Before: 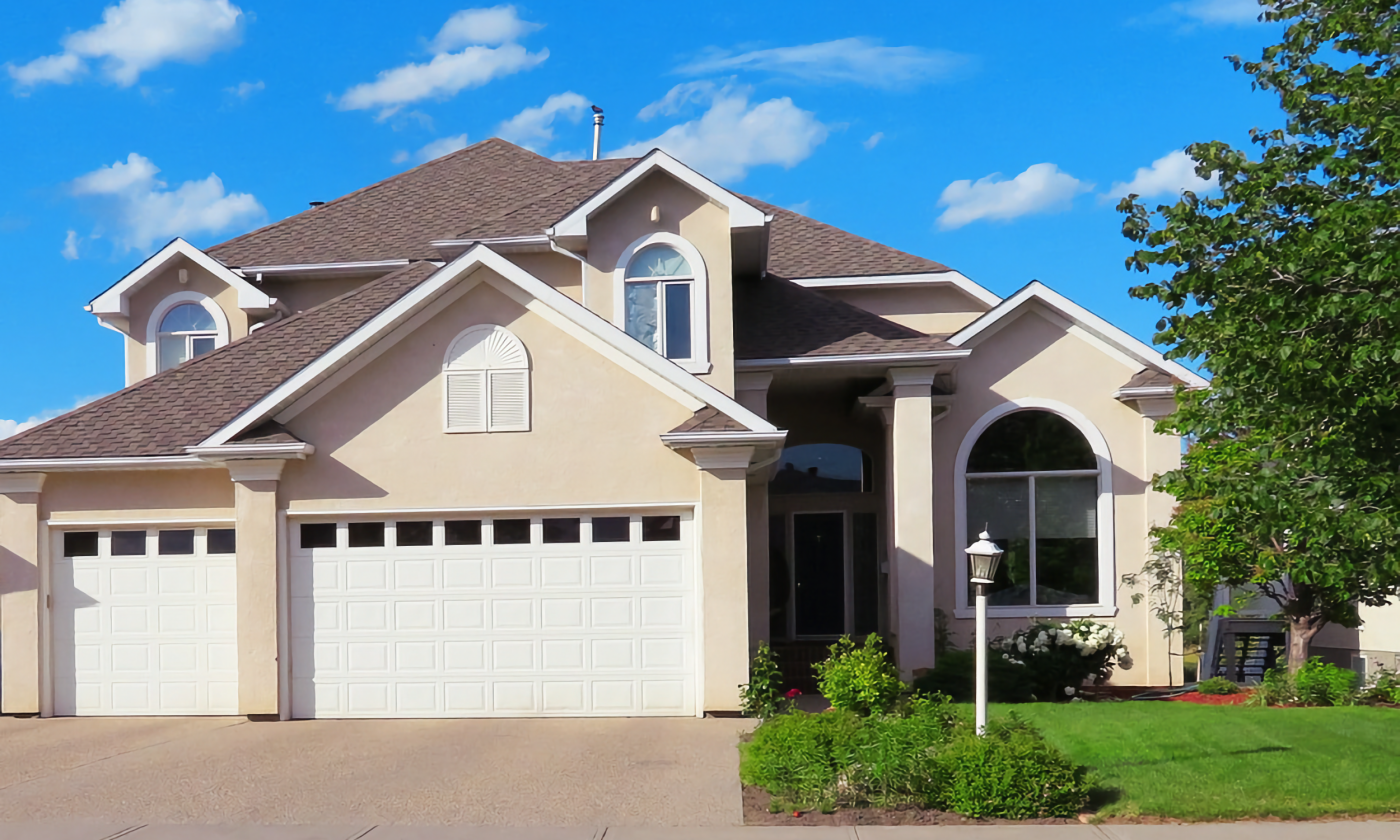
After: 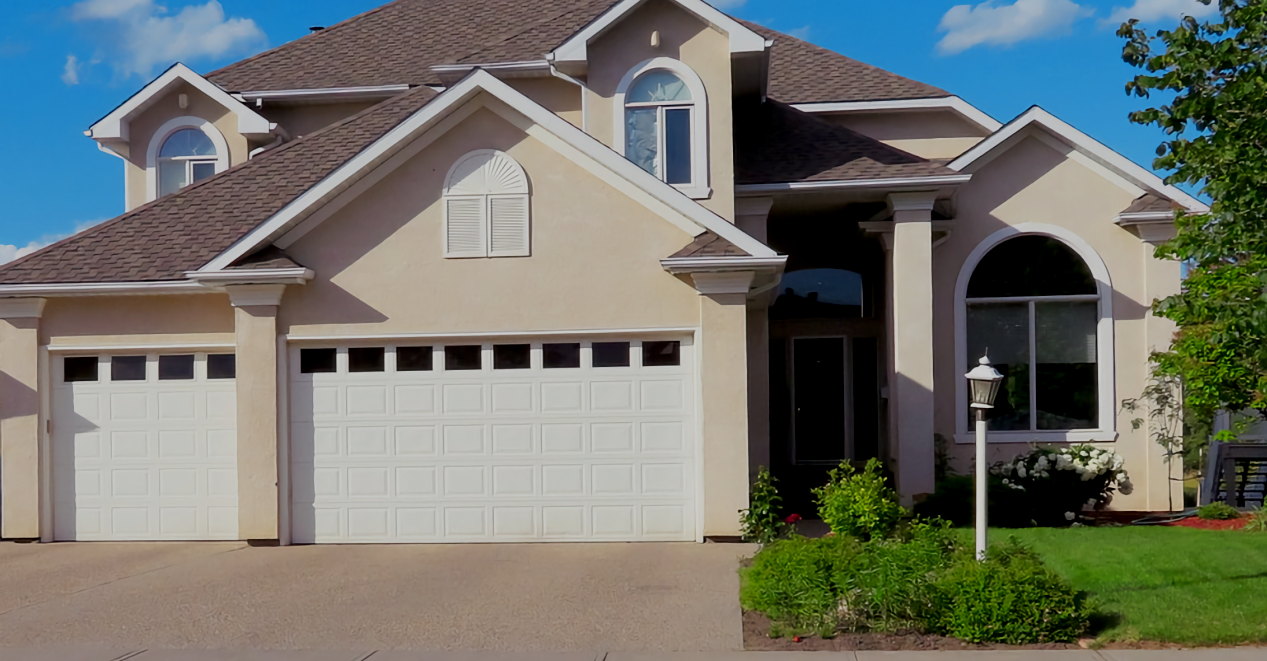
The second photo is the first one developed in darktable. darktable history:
crop: top 20.916%, right 9.437%, bottom 0.316%
exposure: black level correction 0.009, exposure -0.637 EV, compensate highlight preservation false
